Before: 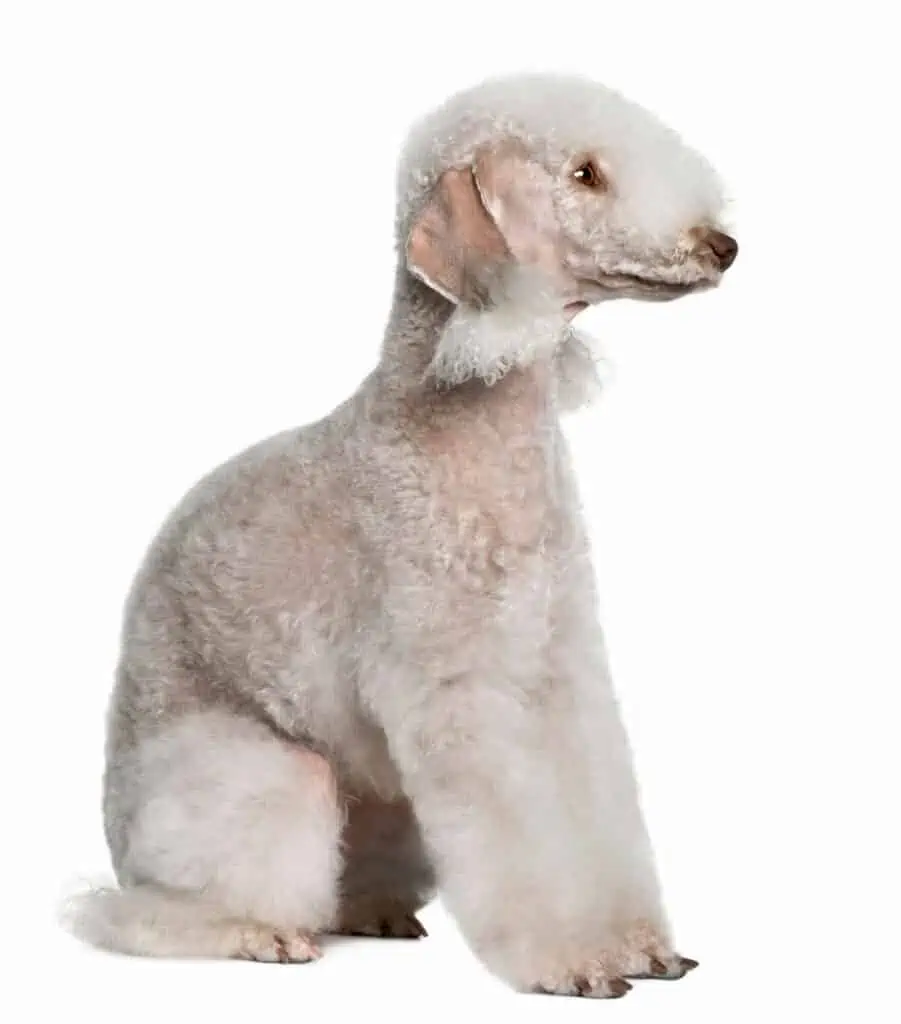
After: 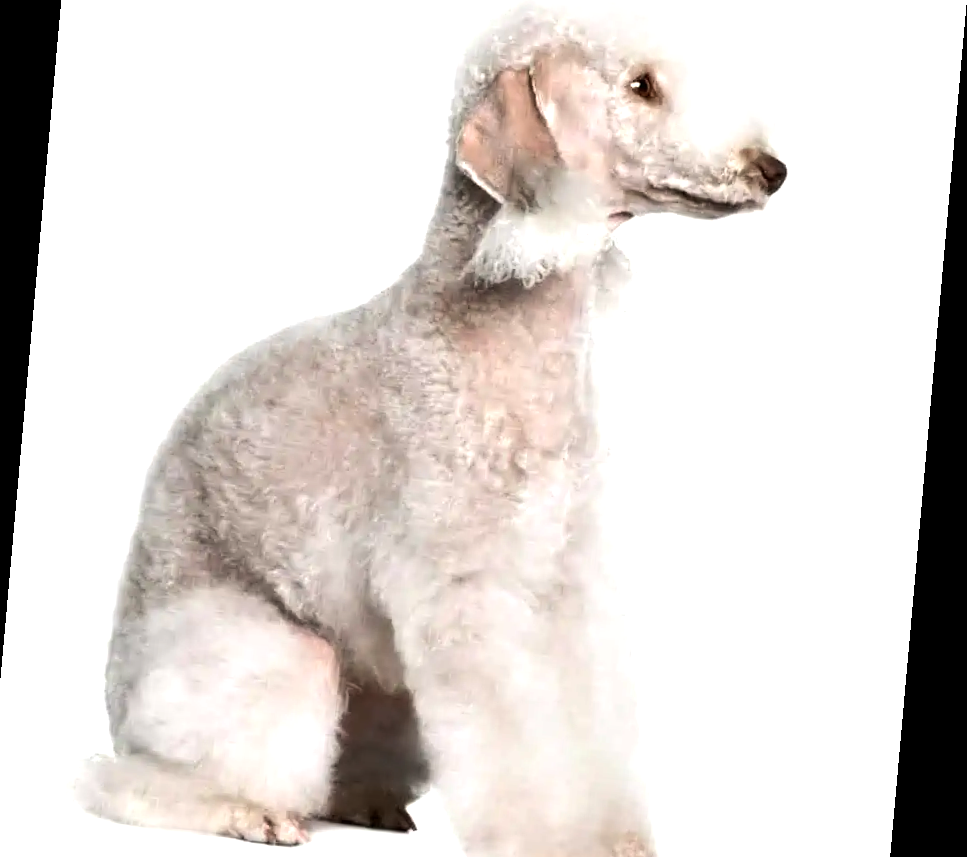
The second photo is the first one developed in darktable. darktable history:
rotate and perspective: rotation 5.12°, automatic cropping off
crop and rotate: left 1.814%, top 12.818%, right 0.25%, bottom 9.225%
tone equalizer: -8 EV -0.75 EV, -7 EV -0.7 EV, -6 EV -0.6 EV, -5 EV -0.4 EV, -3 EV 0.4 EV, -2 EV 0.6 EV, -1 EV 0.7 EV, +0 EV 0.75 EV, edges refinement/feathering 500, mask exposure compensation -1.57 EV, preserve details no
